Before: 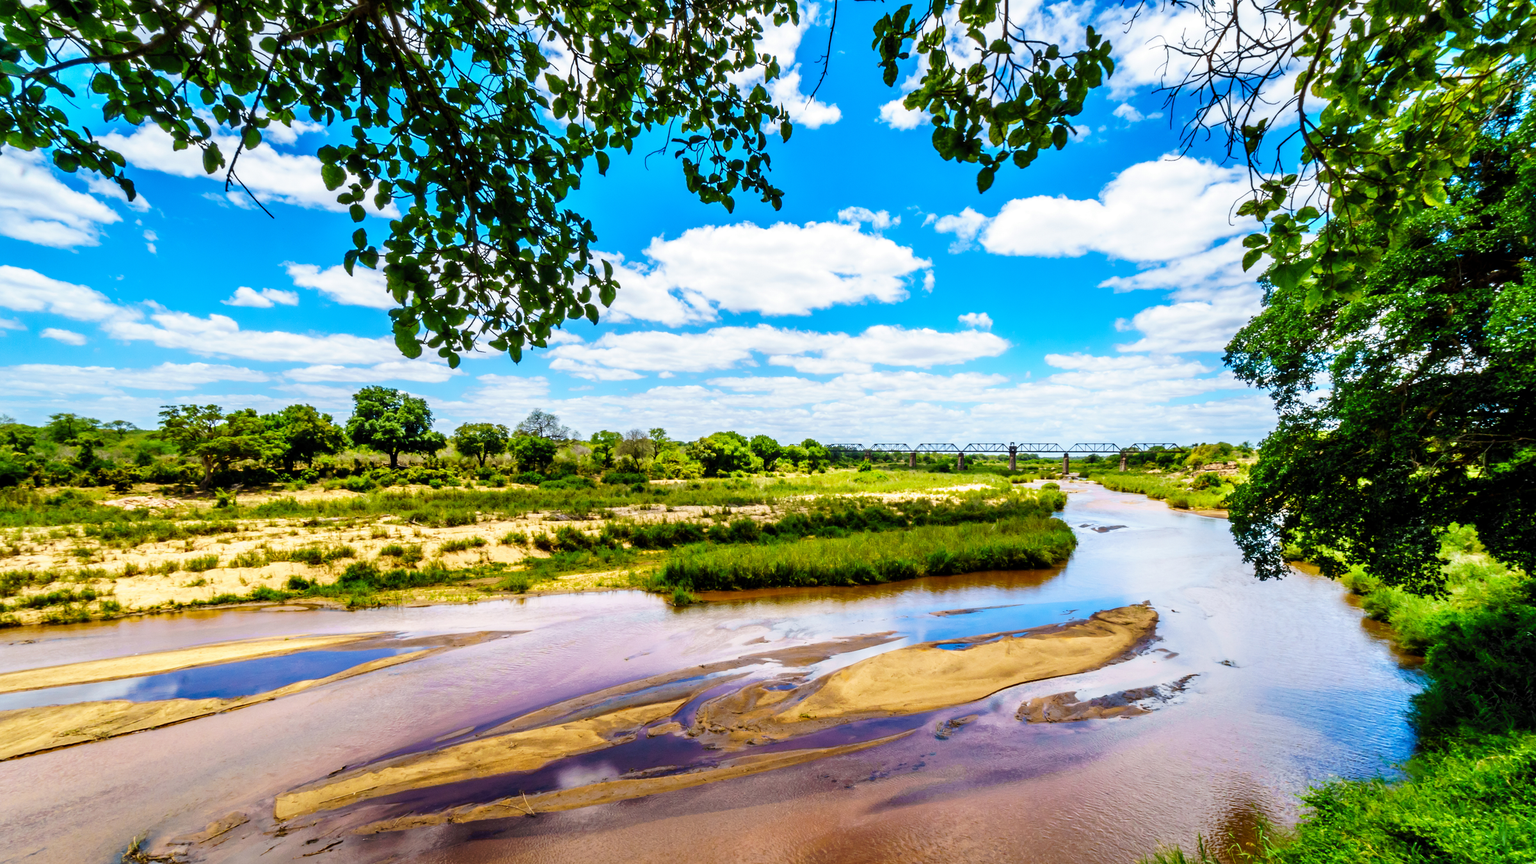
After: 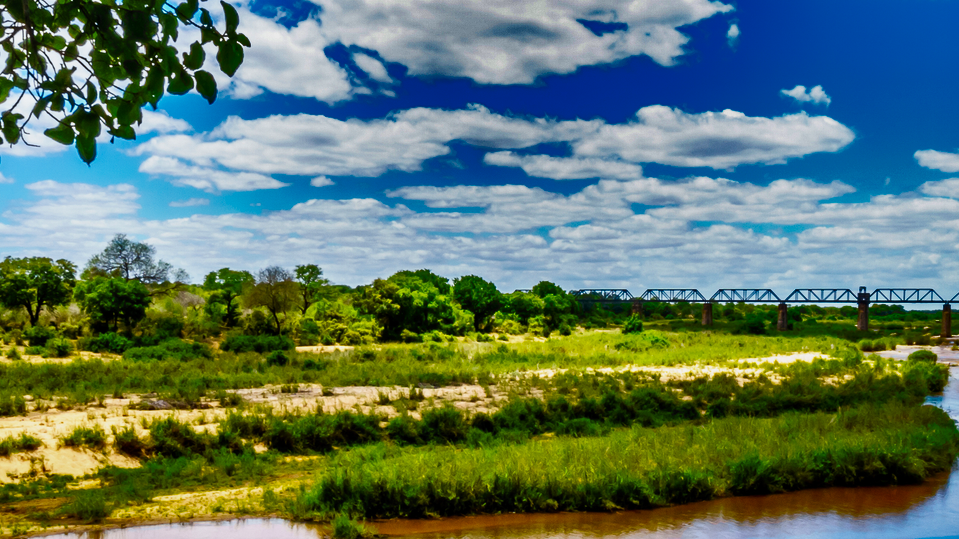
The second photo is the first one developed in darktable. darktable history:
exposure: compensate highlight preservation false
crop: left 30%, top 30%, right 30%, bottom 30%
shadows and highlights: radius 123.98, shadows 100, white point adjustment -3, highlights -100, highlights color adjustment 89.84%, soften with gaussian
